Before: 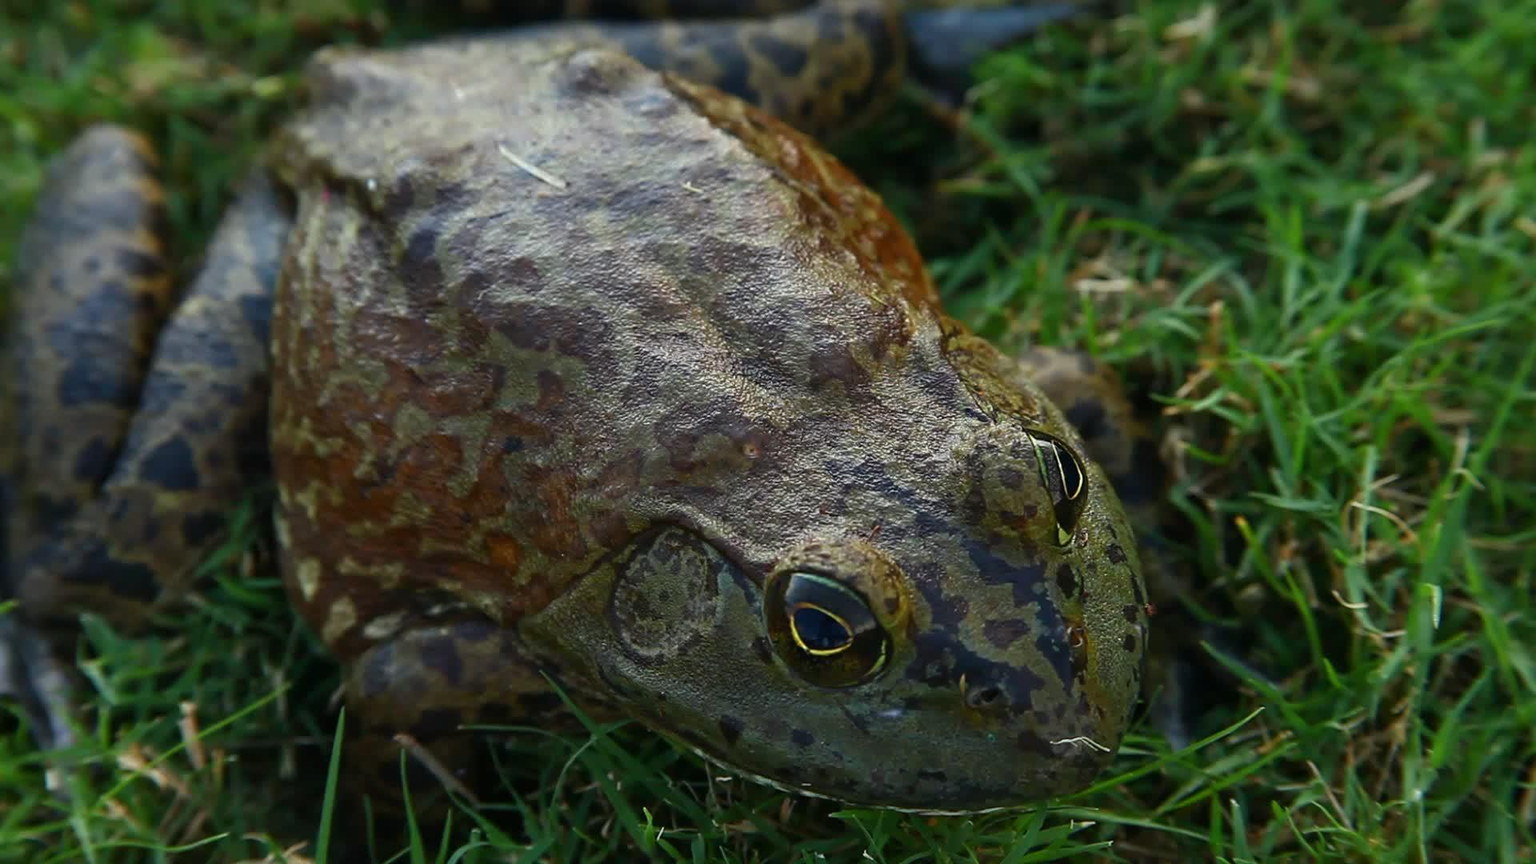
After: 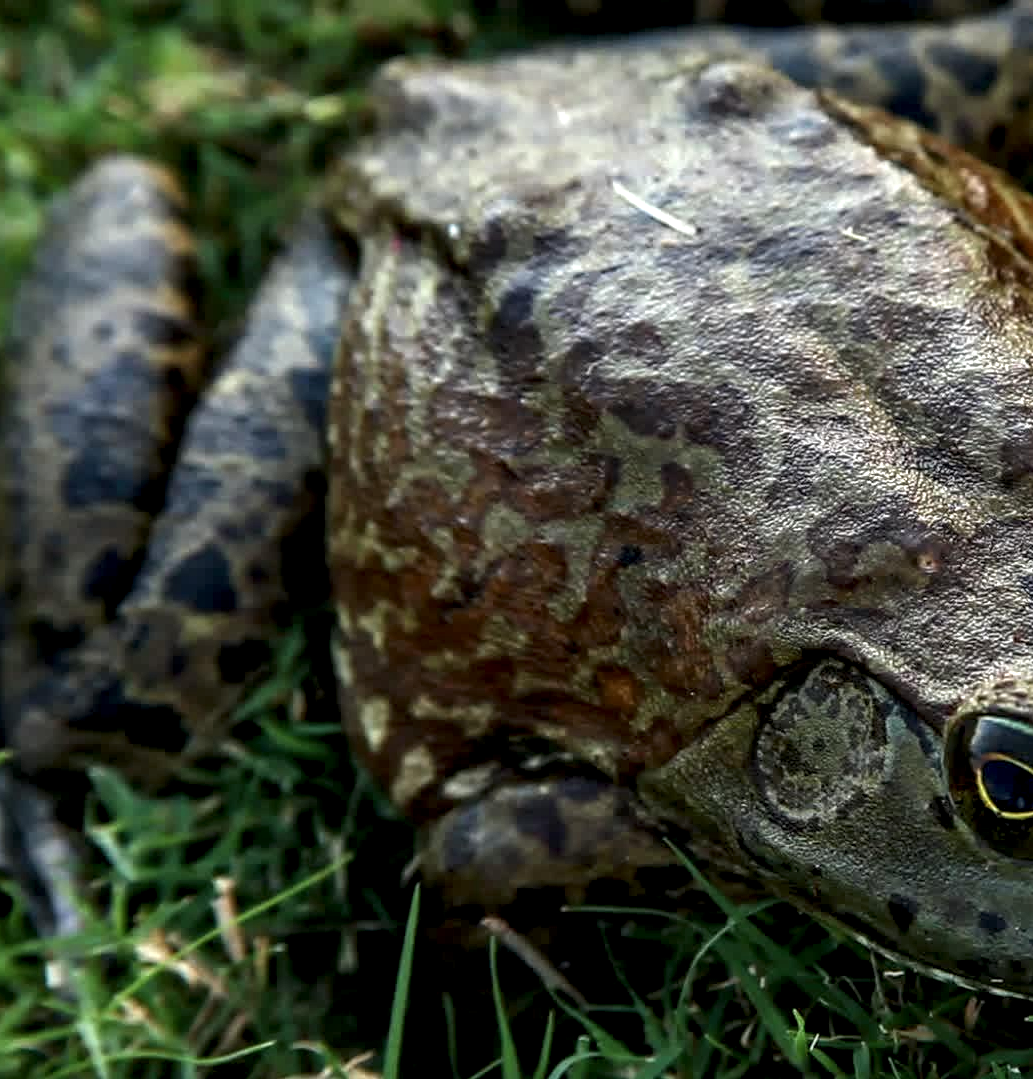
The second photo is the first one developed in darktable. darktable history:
crop: left 0.587%, right 45.588%, bottom 0.086%
local contrast: highlights 19%, detail 186%
